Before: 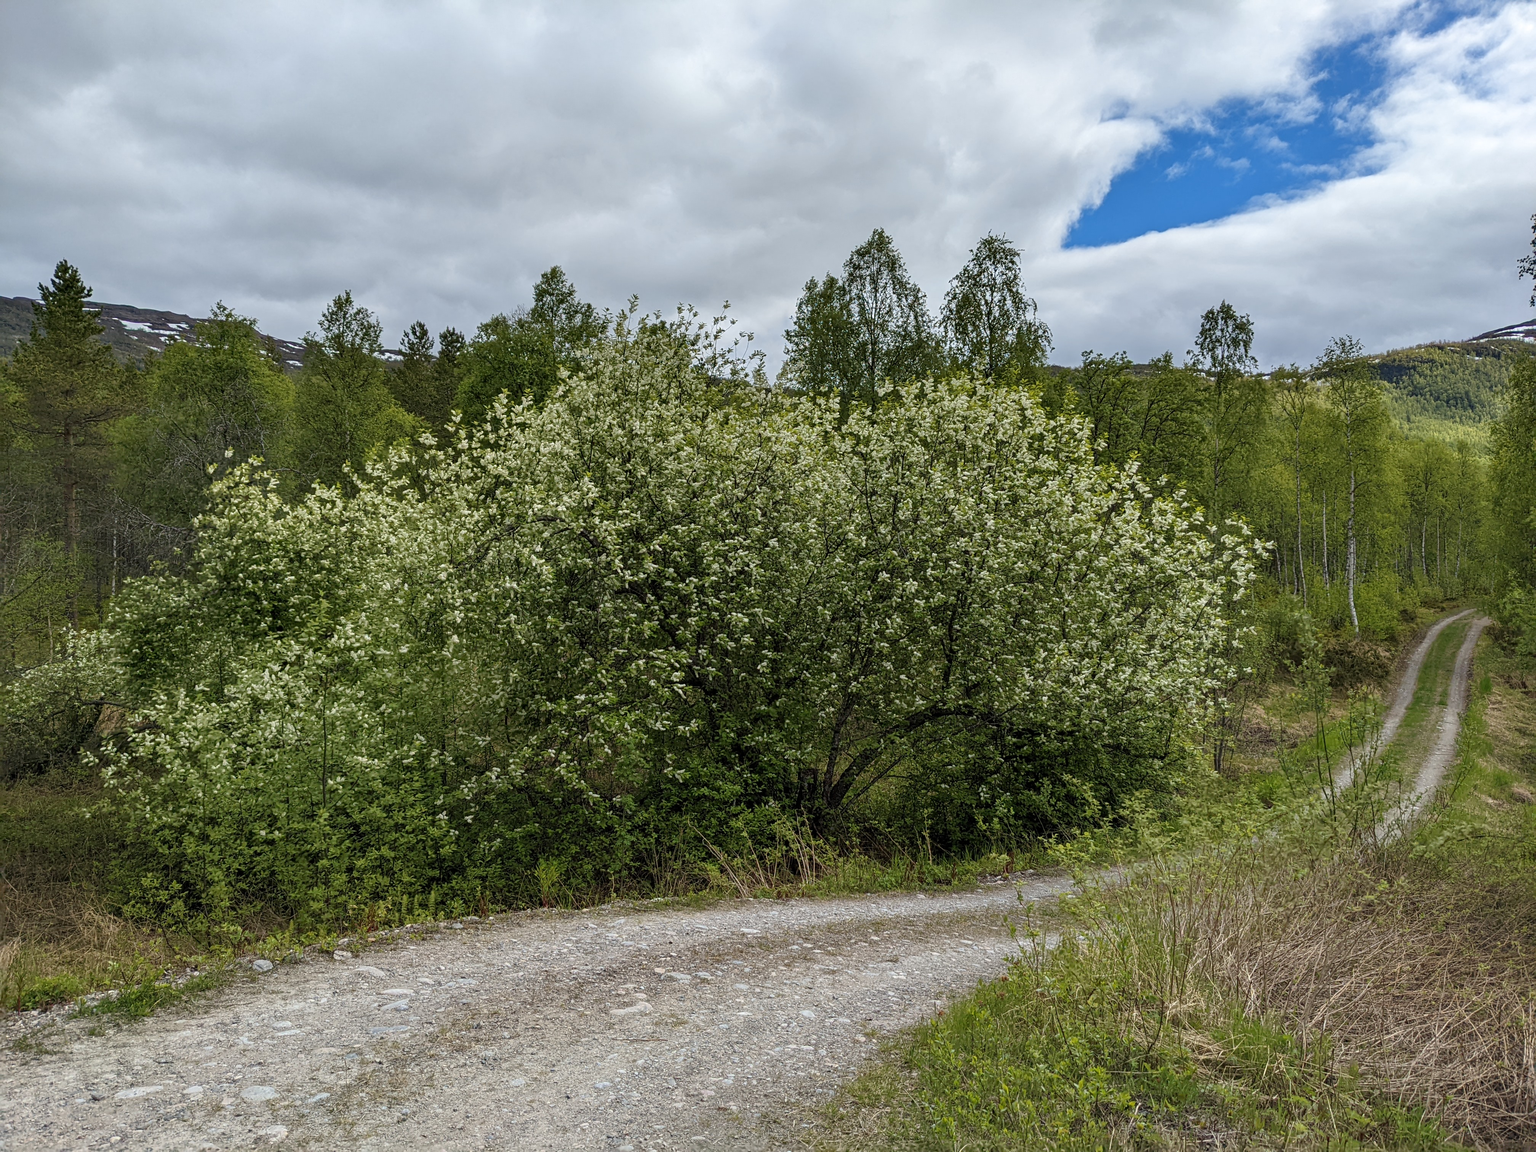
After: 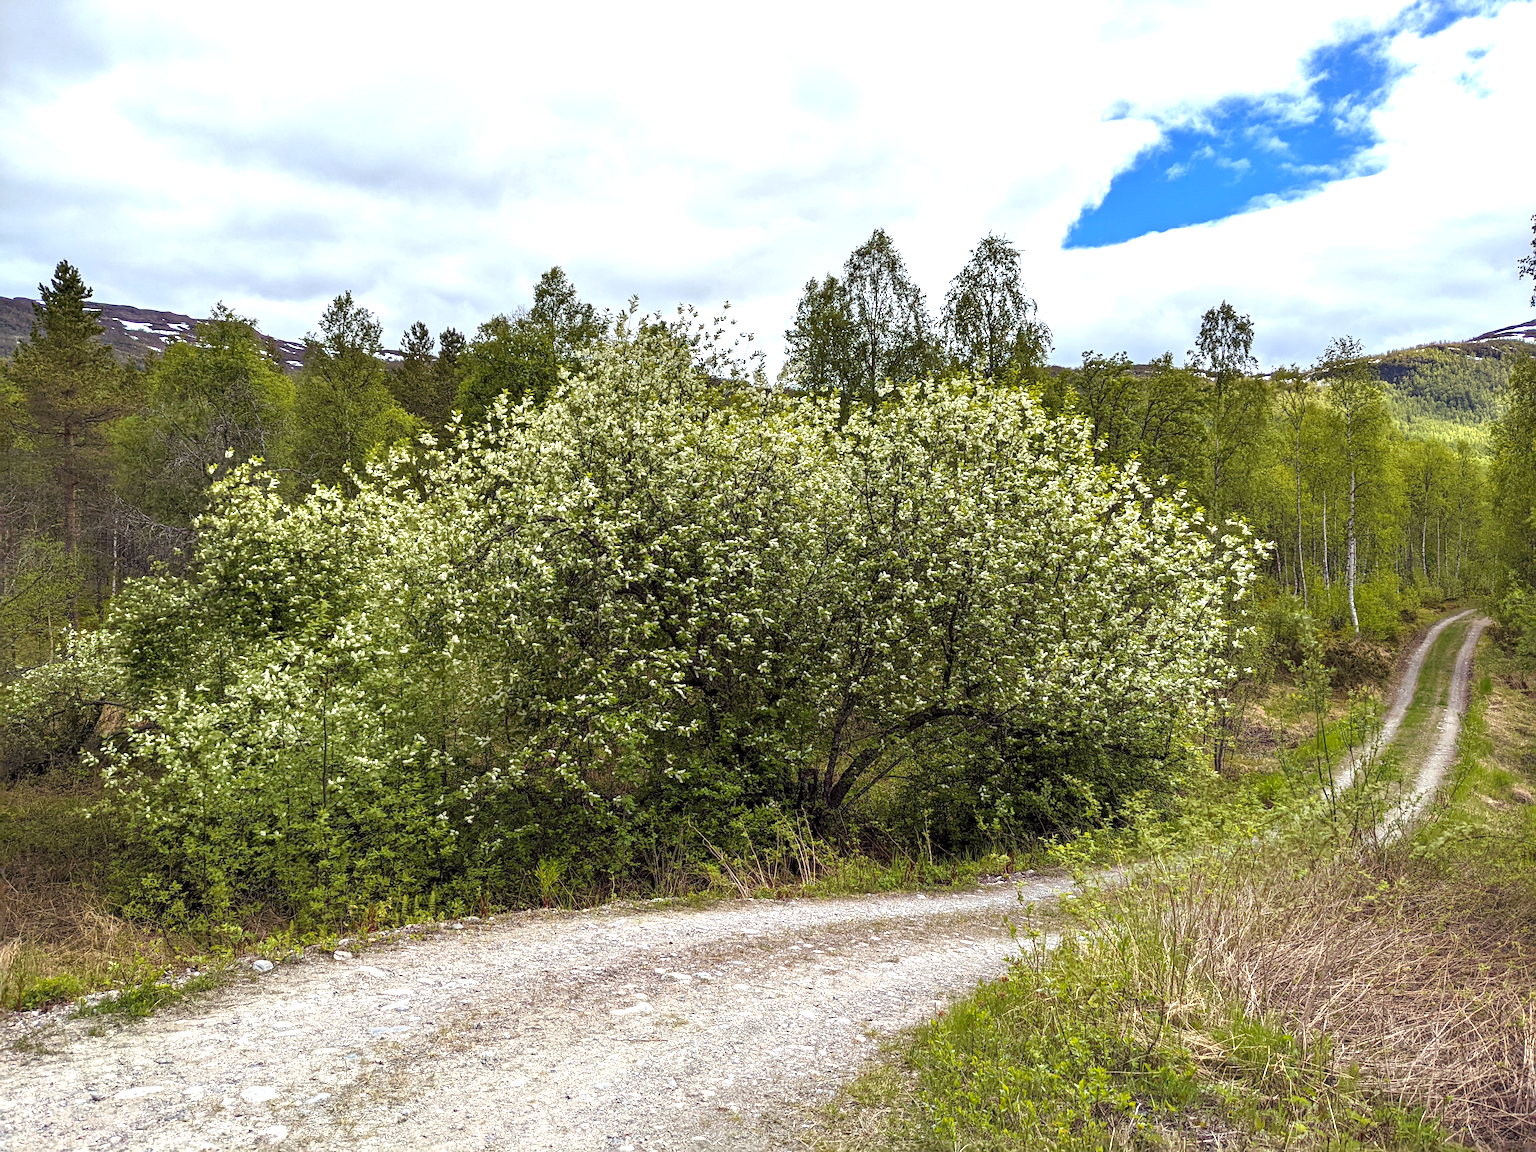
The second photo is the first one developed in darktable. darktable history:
color balance rgb: shadows lift › chroma 6.38%, shadows lift › hue 303.55°, perceptual saturation grading › global saturation 0.883%, perceptual brilliance grading › global brilliance 30.009%, global vibrance 20%
contrast brightness saturation: saturation -0.046
